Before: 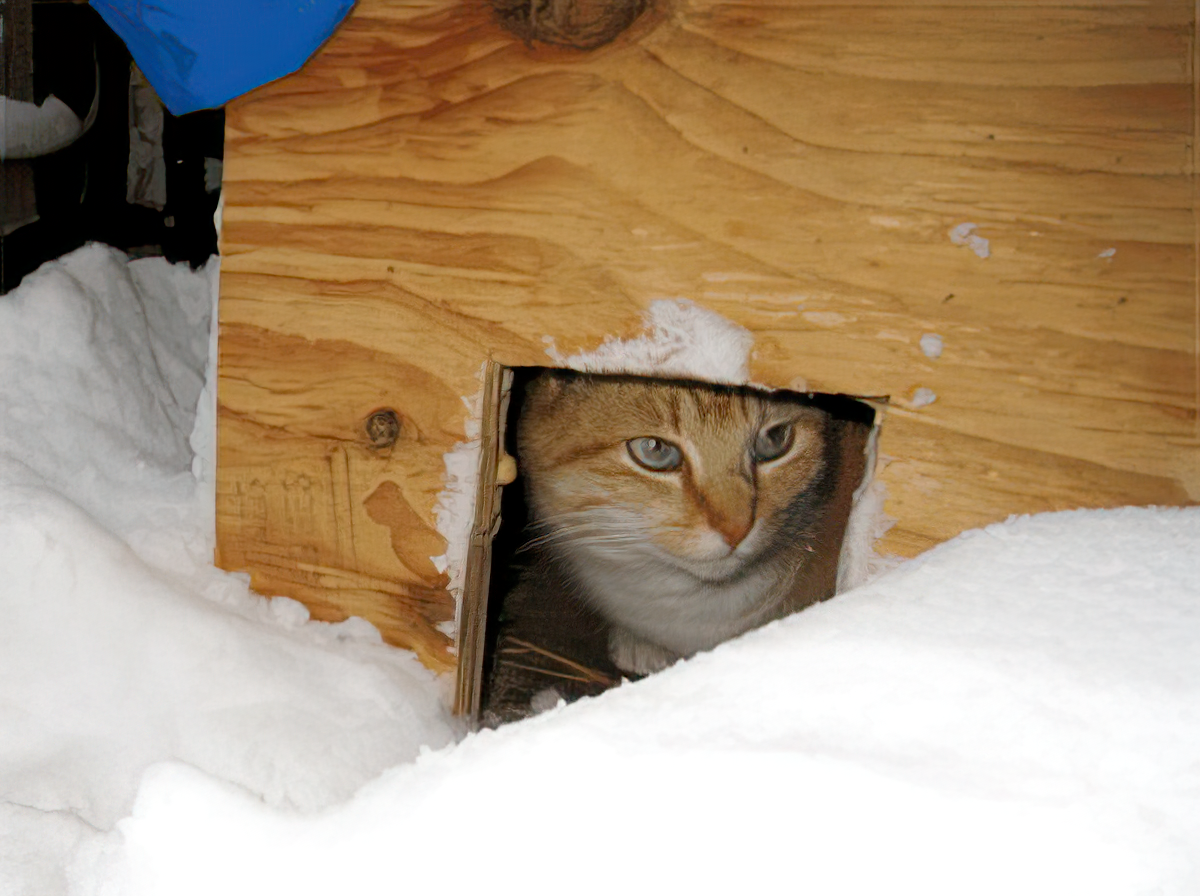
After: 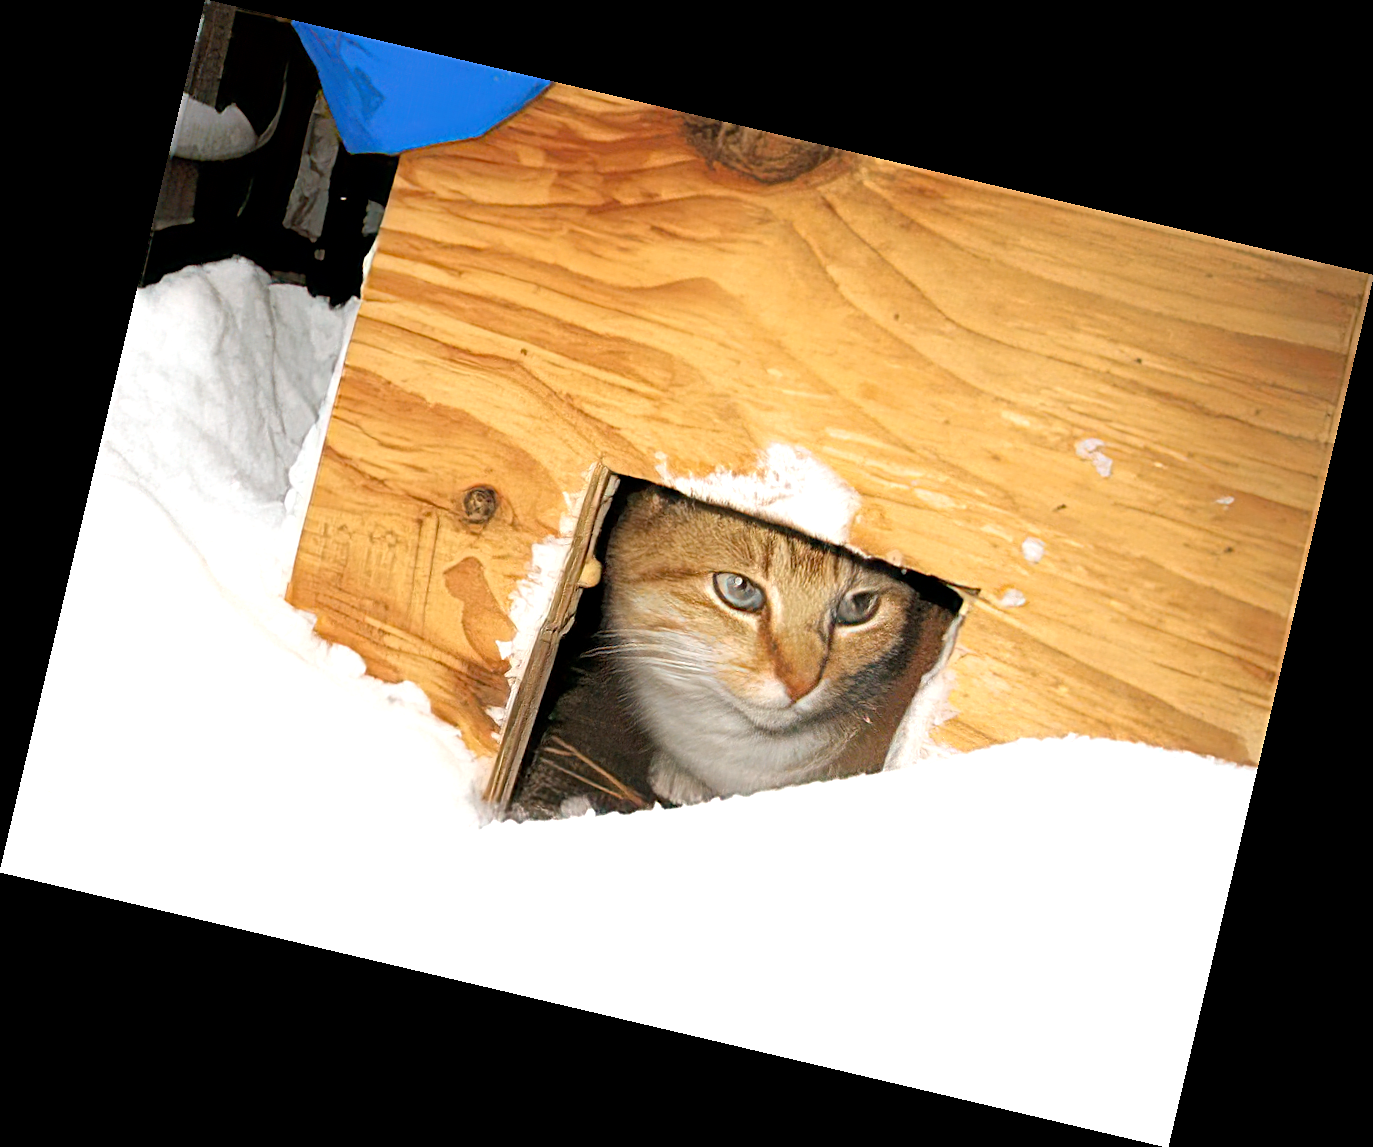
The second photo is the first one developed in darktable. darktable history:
exposure: exposure 1.15 EV, compensate highlight preservation false
rotate and perspective: rotation 13.27°, automatic cropping off
sharpen: on, module defaults
